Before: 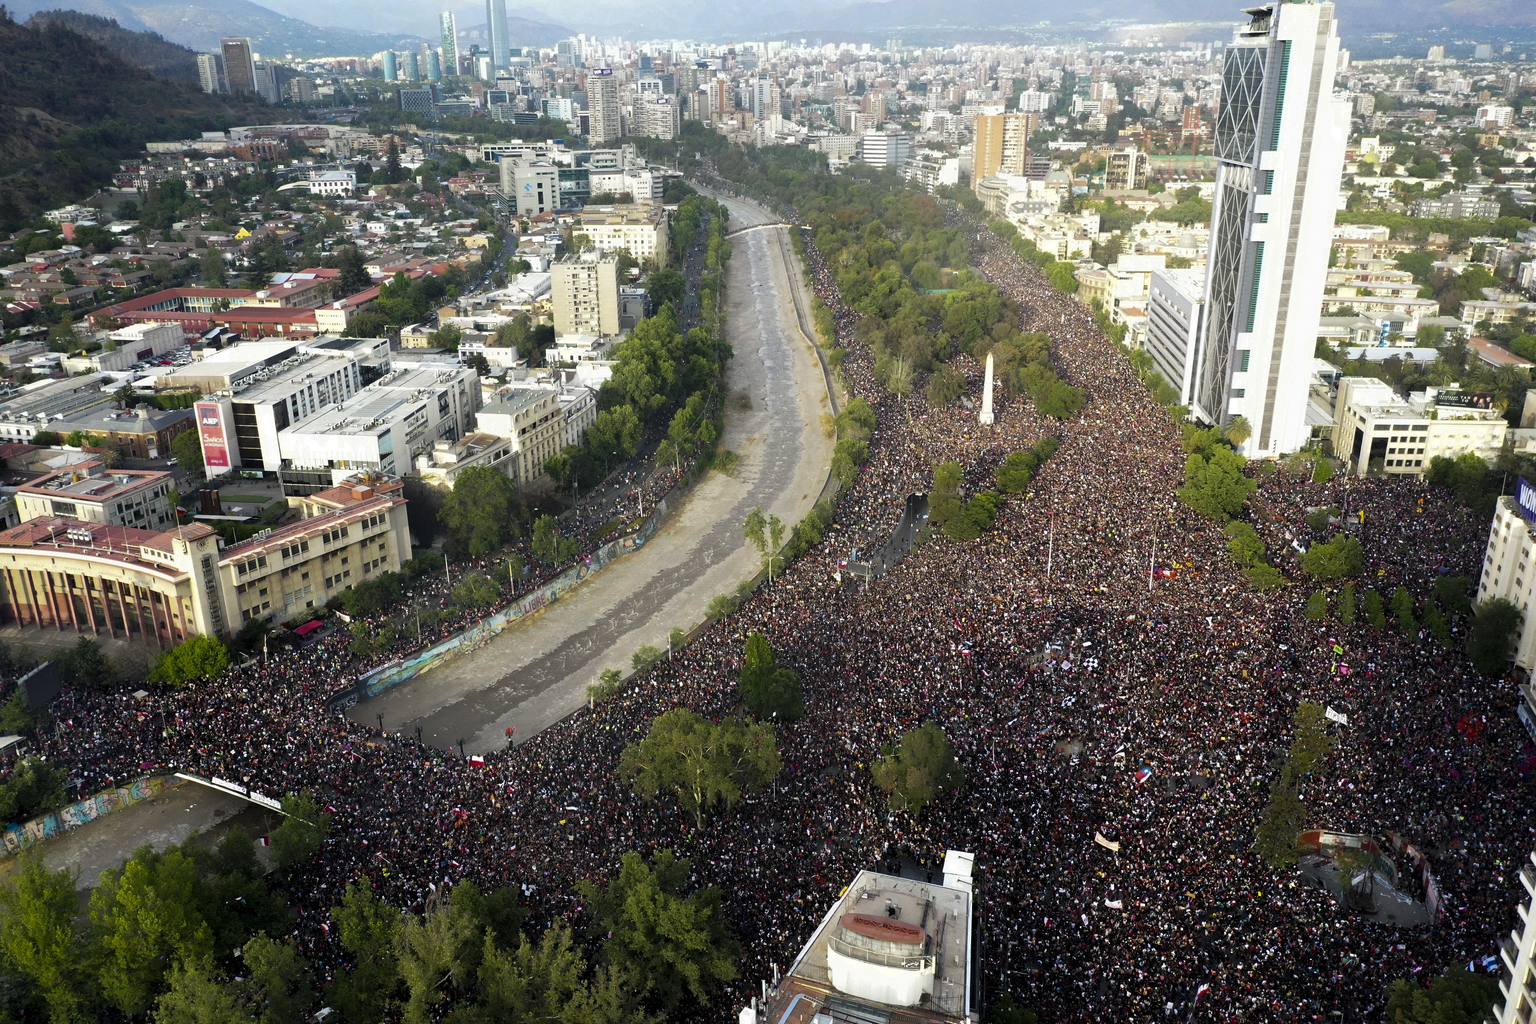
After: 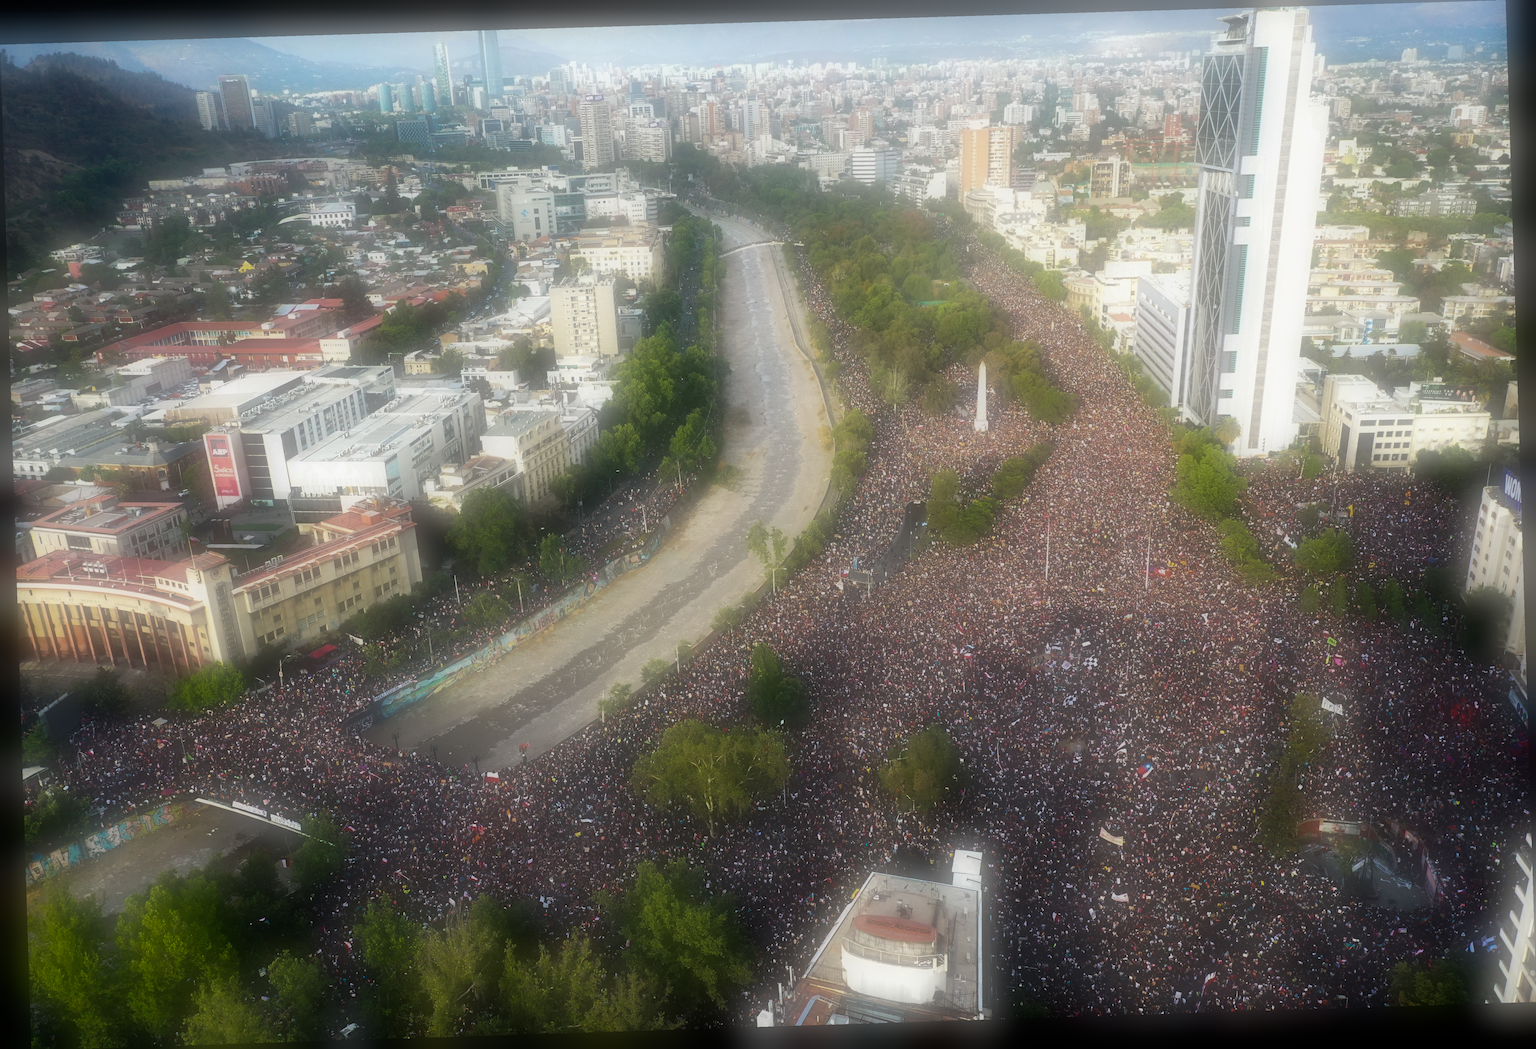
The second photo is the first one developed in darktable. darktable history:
rotate and perspective: rotation -1.77°, lens shift (horizontal) 0.004, automatic cropping off
soften: on, module defaults
